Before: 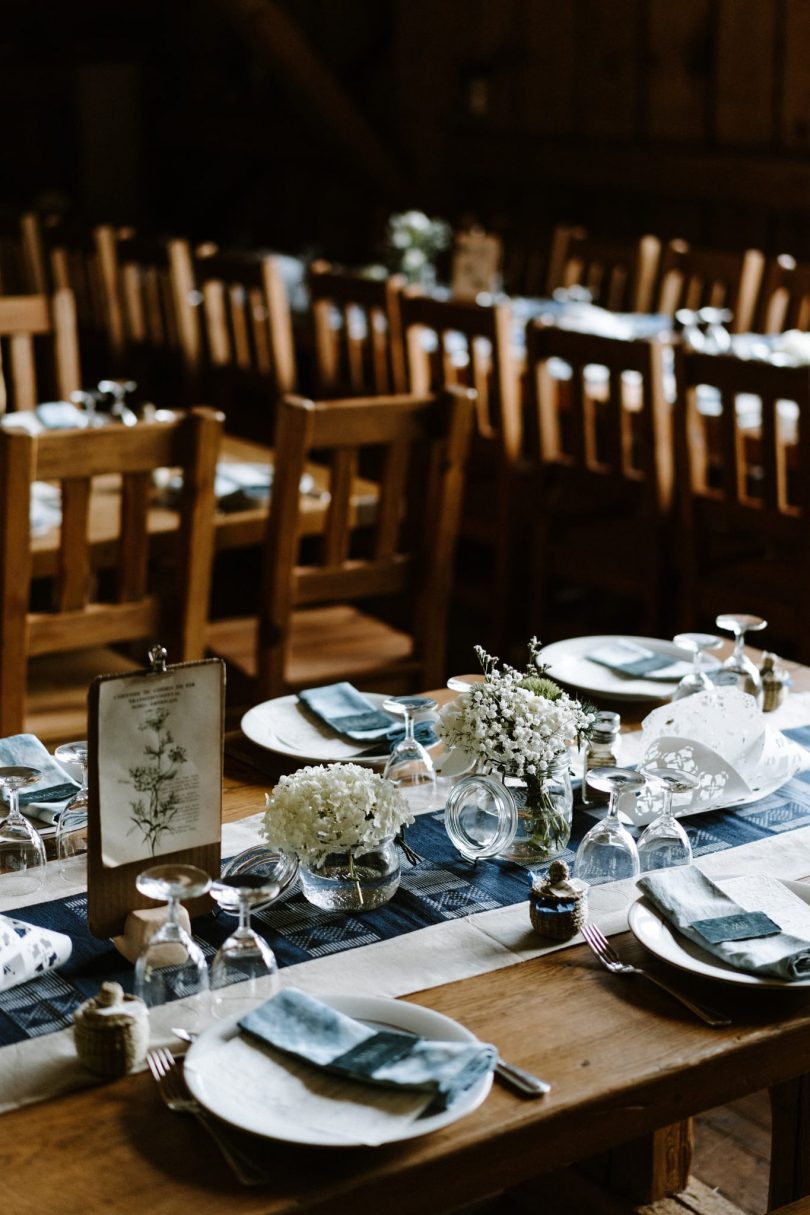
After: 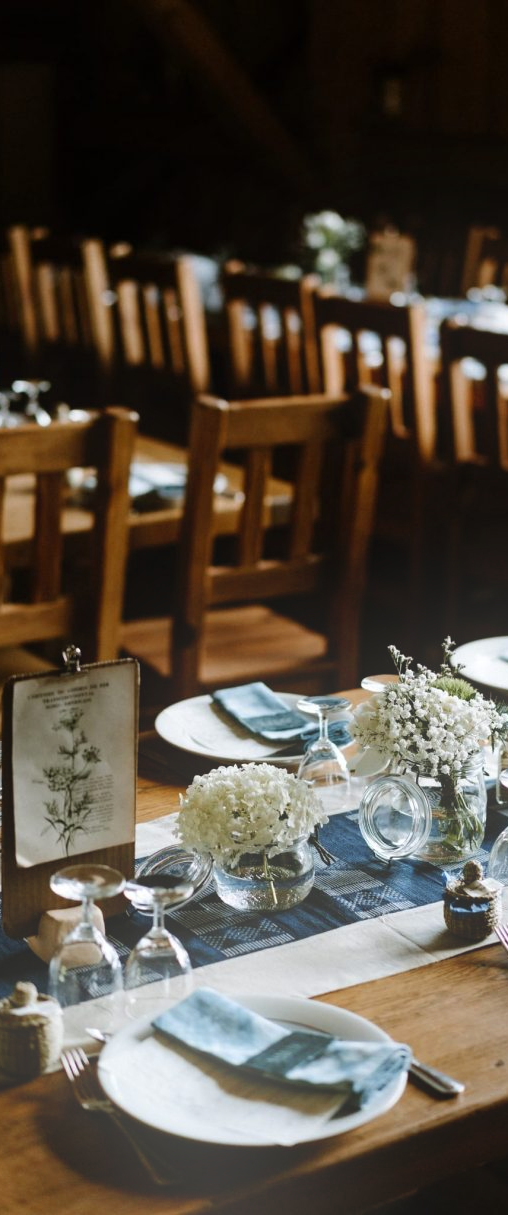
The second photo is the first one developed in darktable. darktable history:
crop: left 10.644%, right 26.528%
bloom: on, module defaults
